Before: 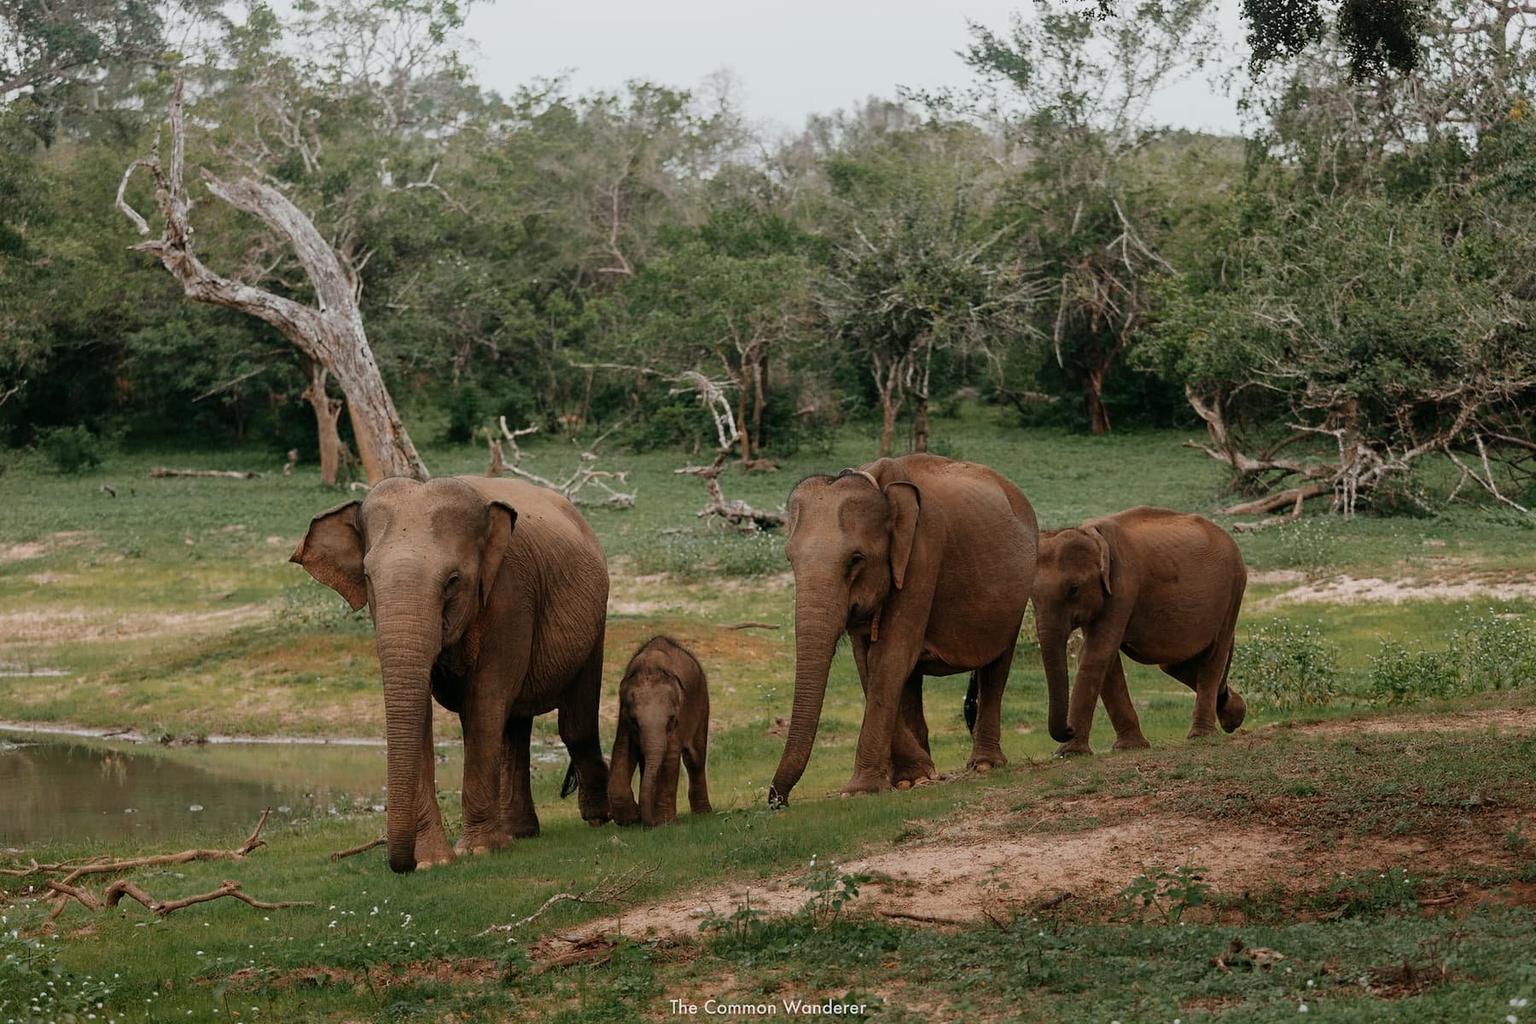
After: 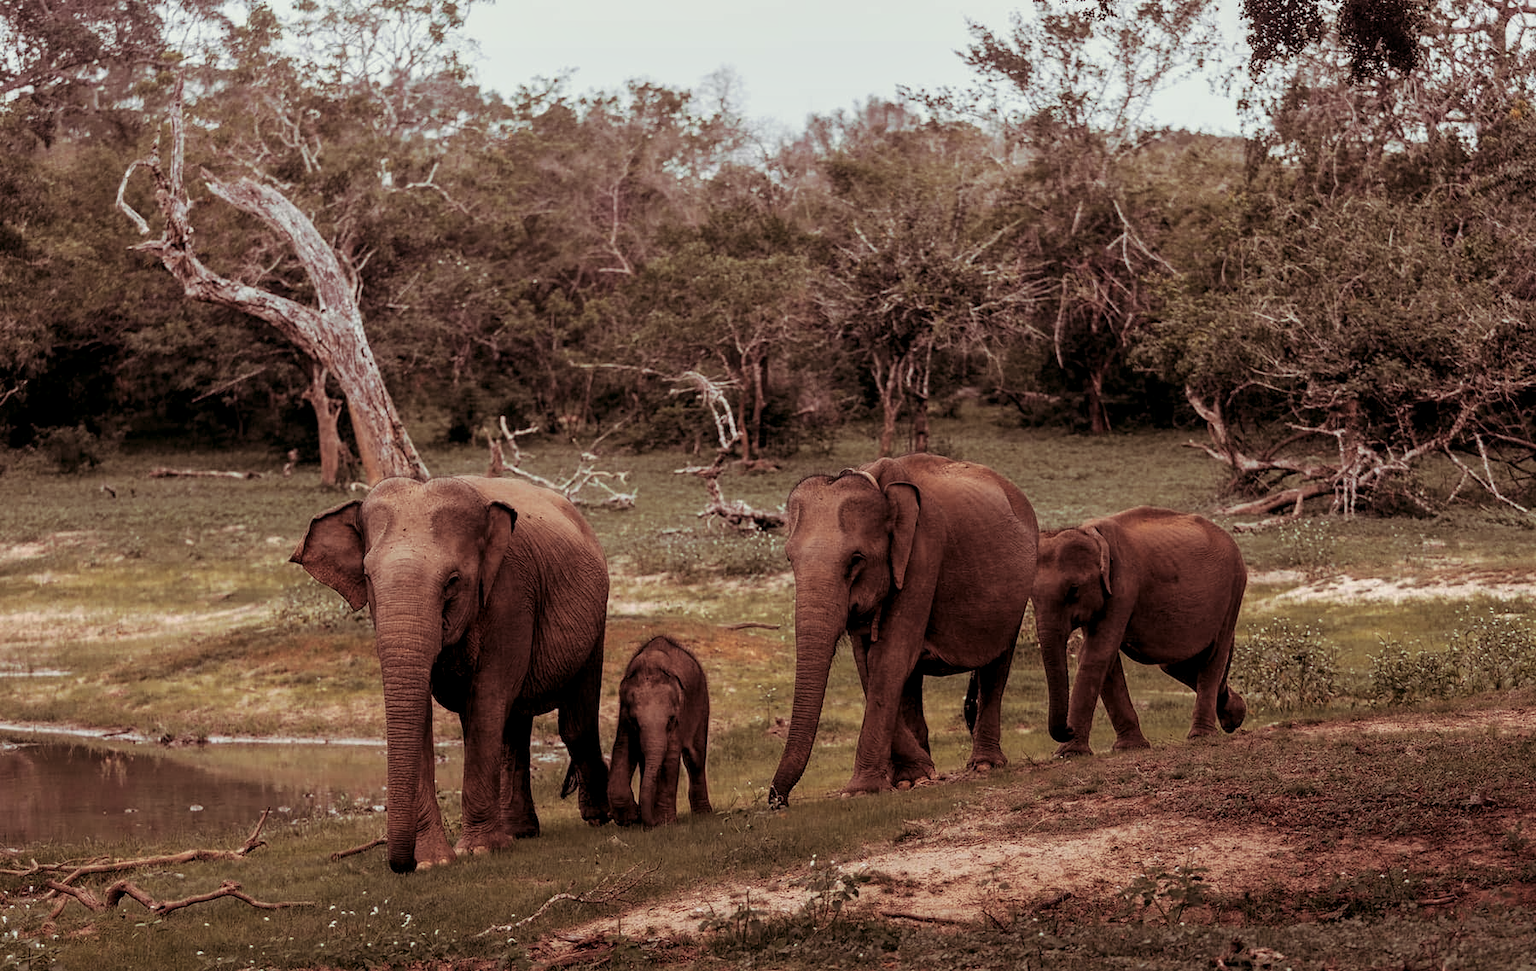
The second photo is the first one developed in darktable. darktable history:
local contrast: detail 130%
split-toning: on, module defaults
color balance rgb: perceptual saturation grading › global saturation 10%, global vibrance 10%
crop and rotate: top 0%, bottom 5.097%
